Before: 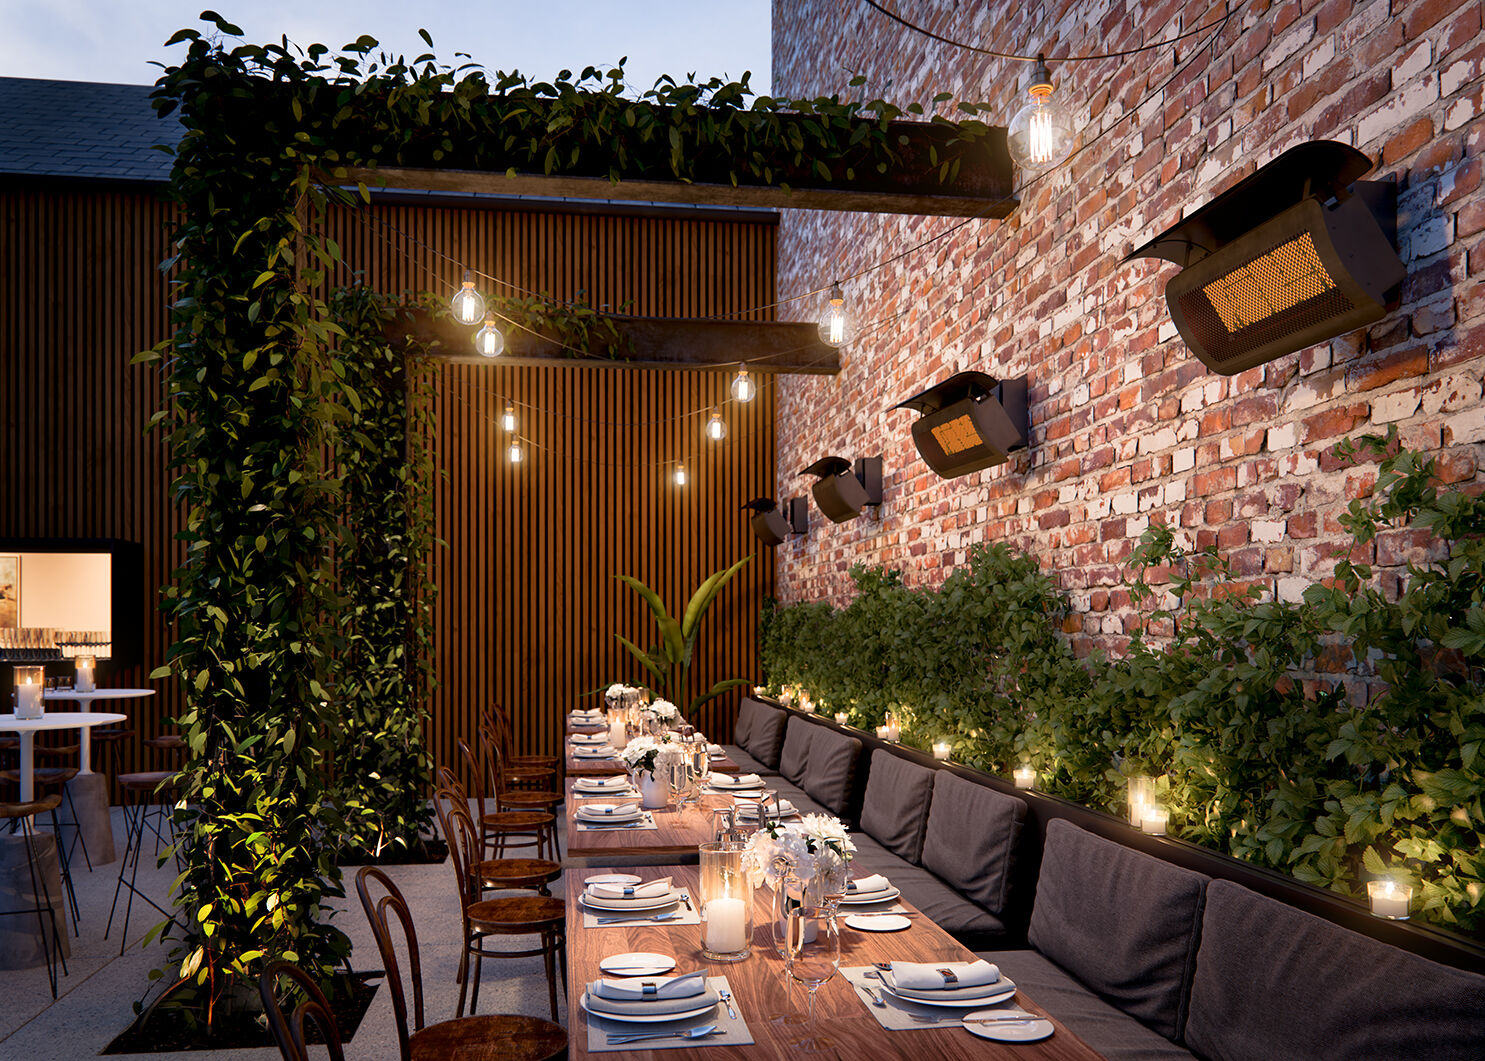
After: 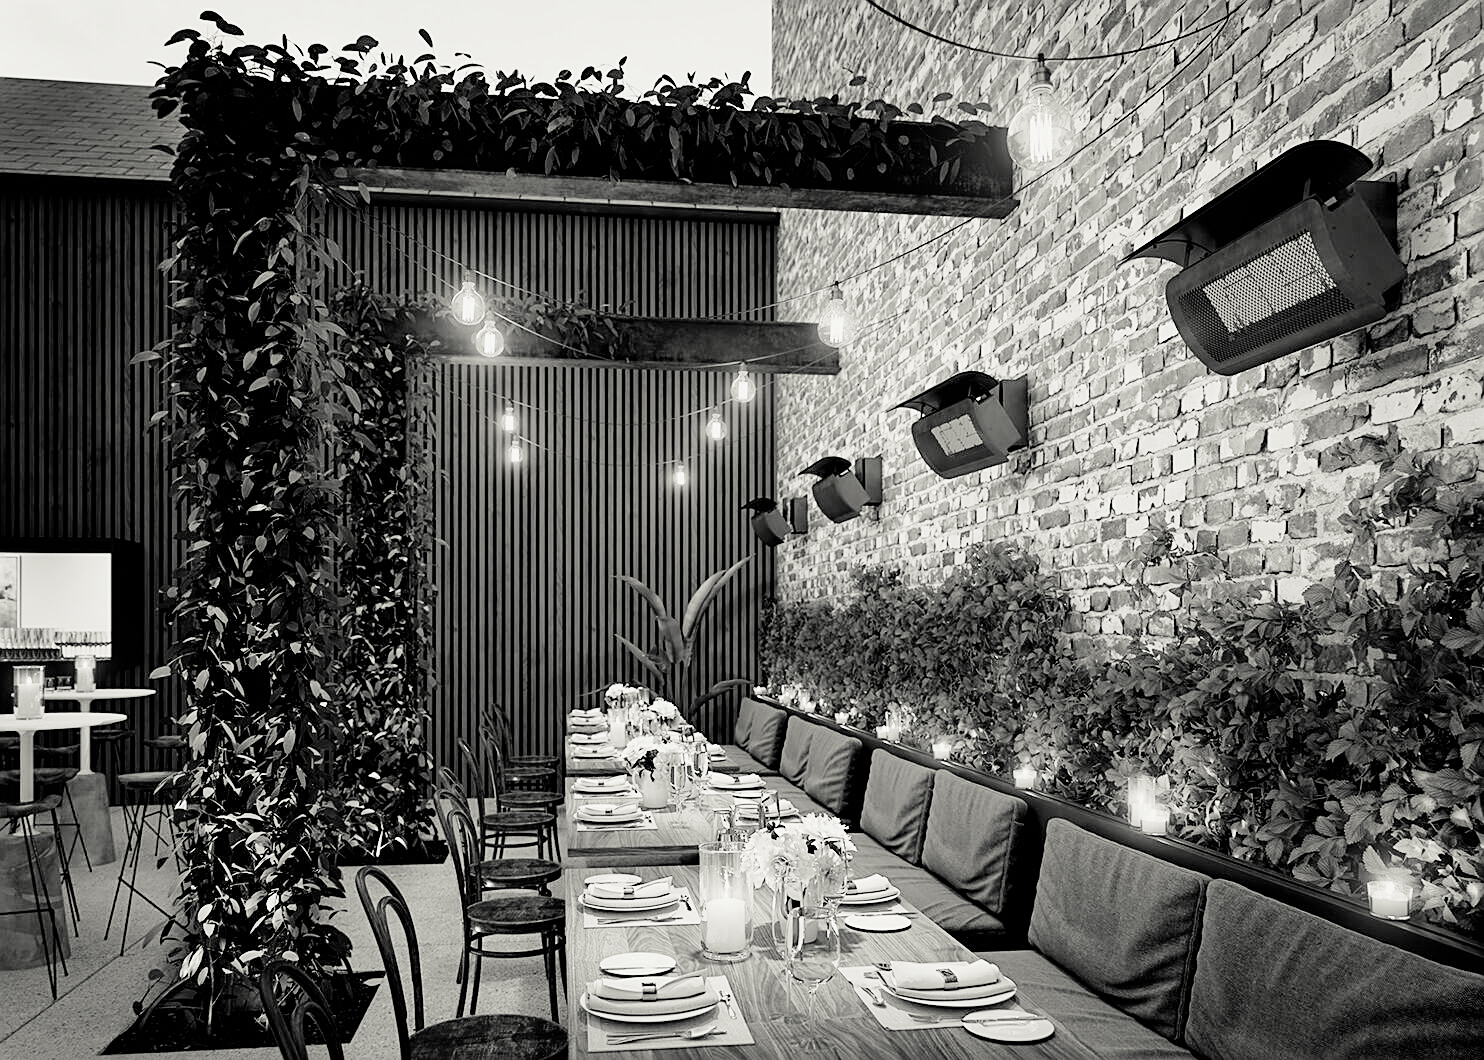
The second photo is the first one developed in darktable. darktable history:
color balance rgb: highlights gain › luminance 5.952%, highlights gain › chroma 2.605%, highlights gain › hue 88.63°, perceptual saturation grading › global saturation 15.354%, perceptual saturation grading › highlights -19.44%, perceptual saturation grading › shadows 19.844%, global vibrance 9.526%
filmic rgb: black relative exposure -7.12 EV, white relative exposure 5.35 EV, threshold 2.97 EV, hardness 3.03, add noise in highlights 0.1, color science v4 (2020), type of noise poissonian, enable highlight reconstruction true
exposure: black level correction 0, exposure 1.743 EV, compensate highlight preservation false
sharpen: on, module defaults
color calibration: output gray [0.253, 0.26, 0.487, 0], gray › normalize channels true, illuminant as shot in camera, x 0.358, y 0.373, temperature 4628.91 K, gamut compression 0.011
color zones: curves: ch0 [(0.004, 0.388) (0.125, 0.392) (0.25, 0.404) (0.375, 0.5) (0.5, 0.5) (0.625, 0.5) (0.75, 0.5) (0.875, 0.5)]; ch1 [(0, 0.5) (0.125, 0.5) (0.25, 0.5) (0.375, 0.124) (0.524, 0.124) (0.645, 0.128) (0.789, 0.132) (0.914, 0.096) (0.998, 0.068)], mix 42.31%
